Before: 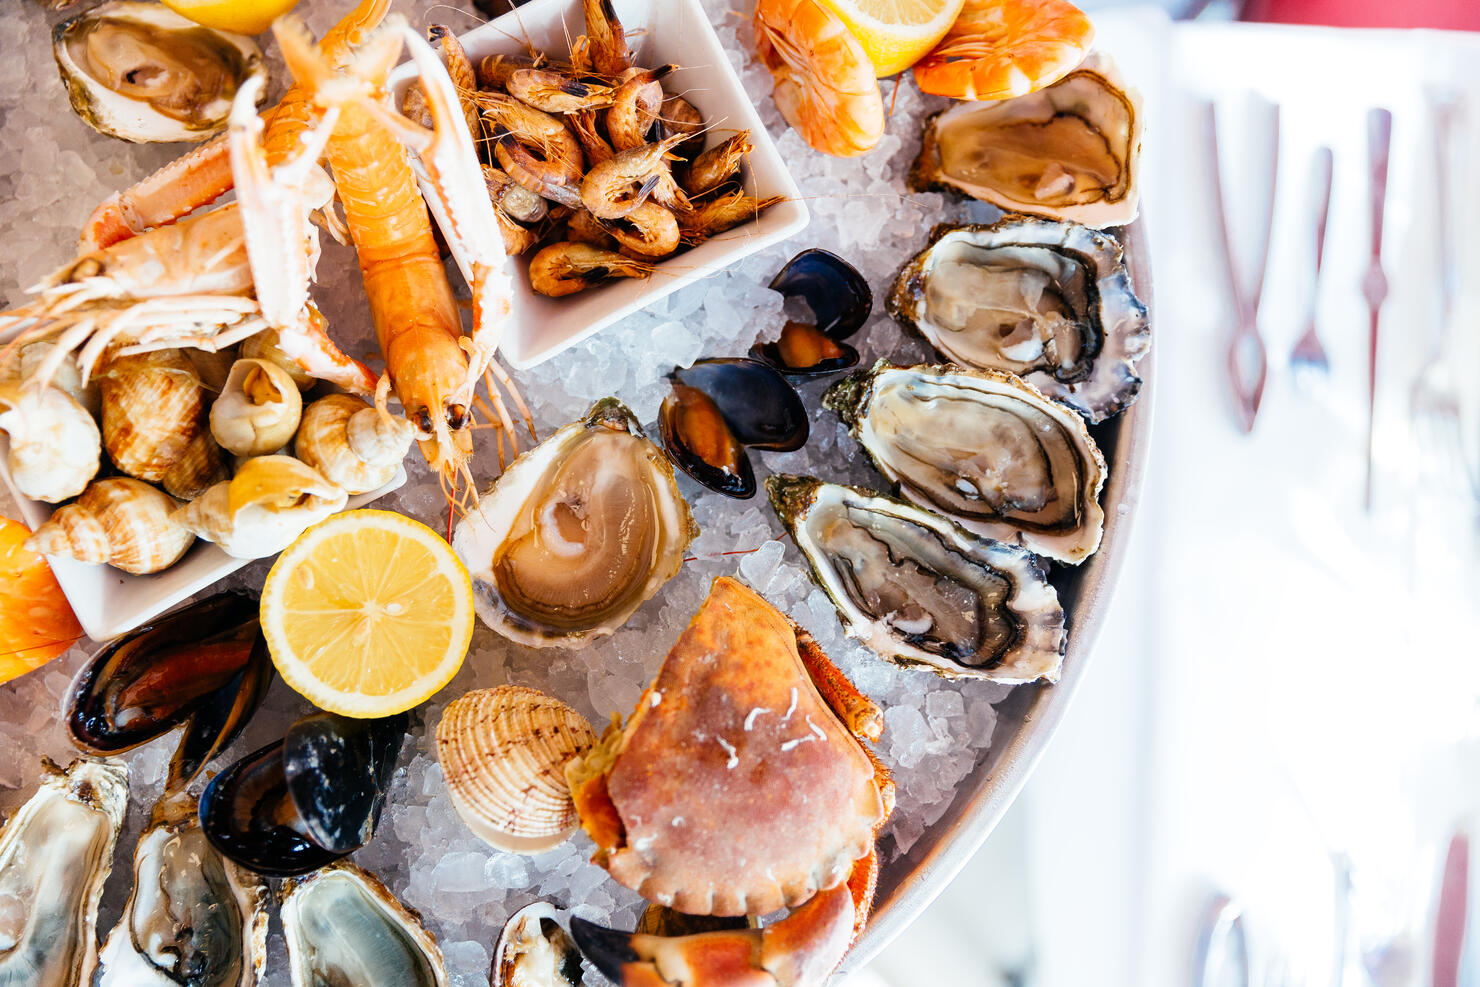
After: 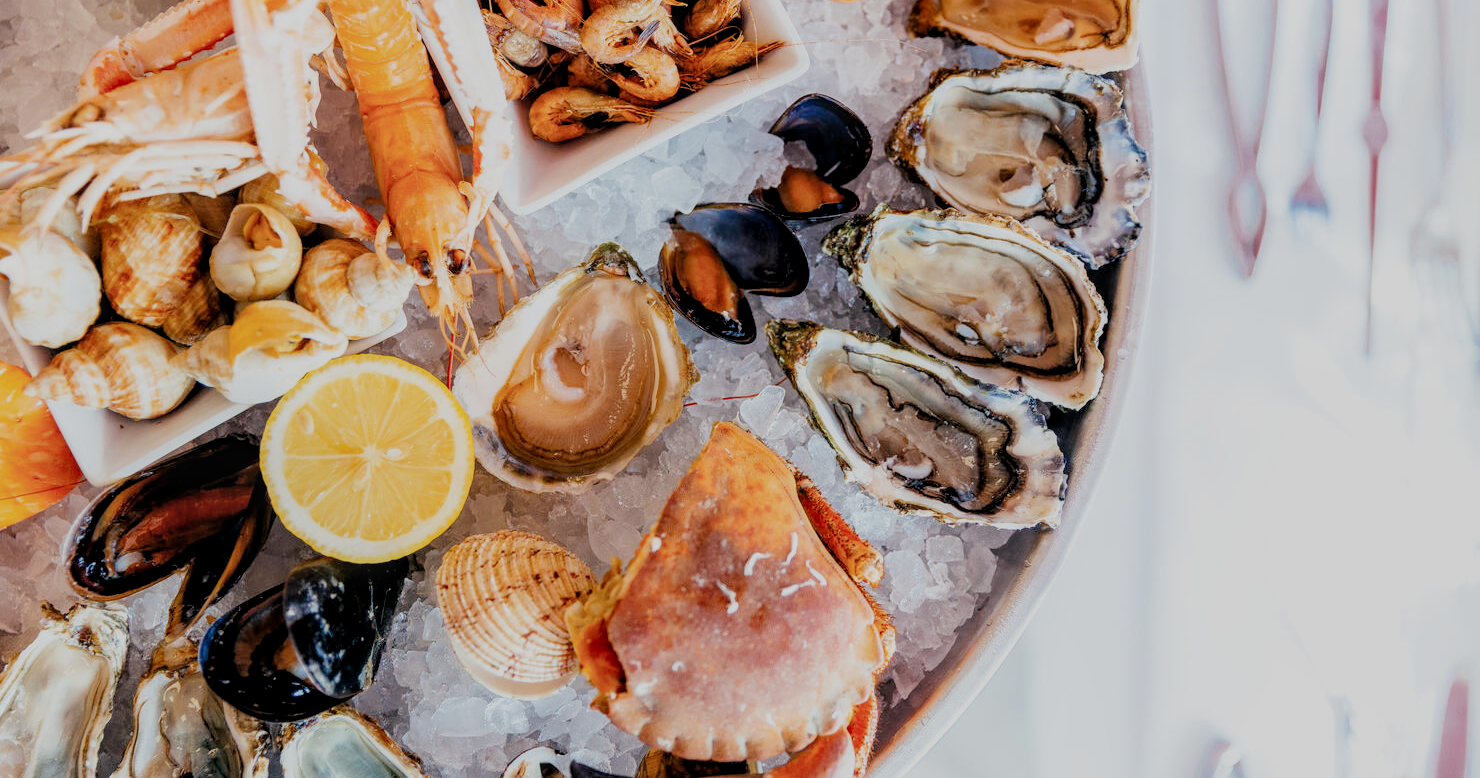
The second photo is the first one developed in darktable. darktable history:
crop and rotate: top 15.749%, bottom 5.357%
filmic rgb: black relative exposure -8.81 EV, white relative exposure 4.98 EV, target black luminance 0%, hardness 3.76, latitude 66.7%, contrast 0.821, highlights saturation mix 10.38%, shadows ↔ highlights balance 20.39%
local contrast: on, module defaults
exposure: exposure 0.202 EV, compensate highlight preservation false
